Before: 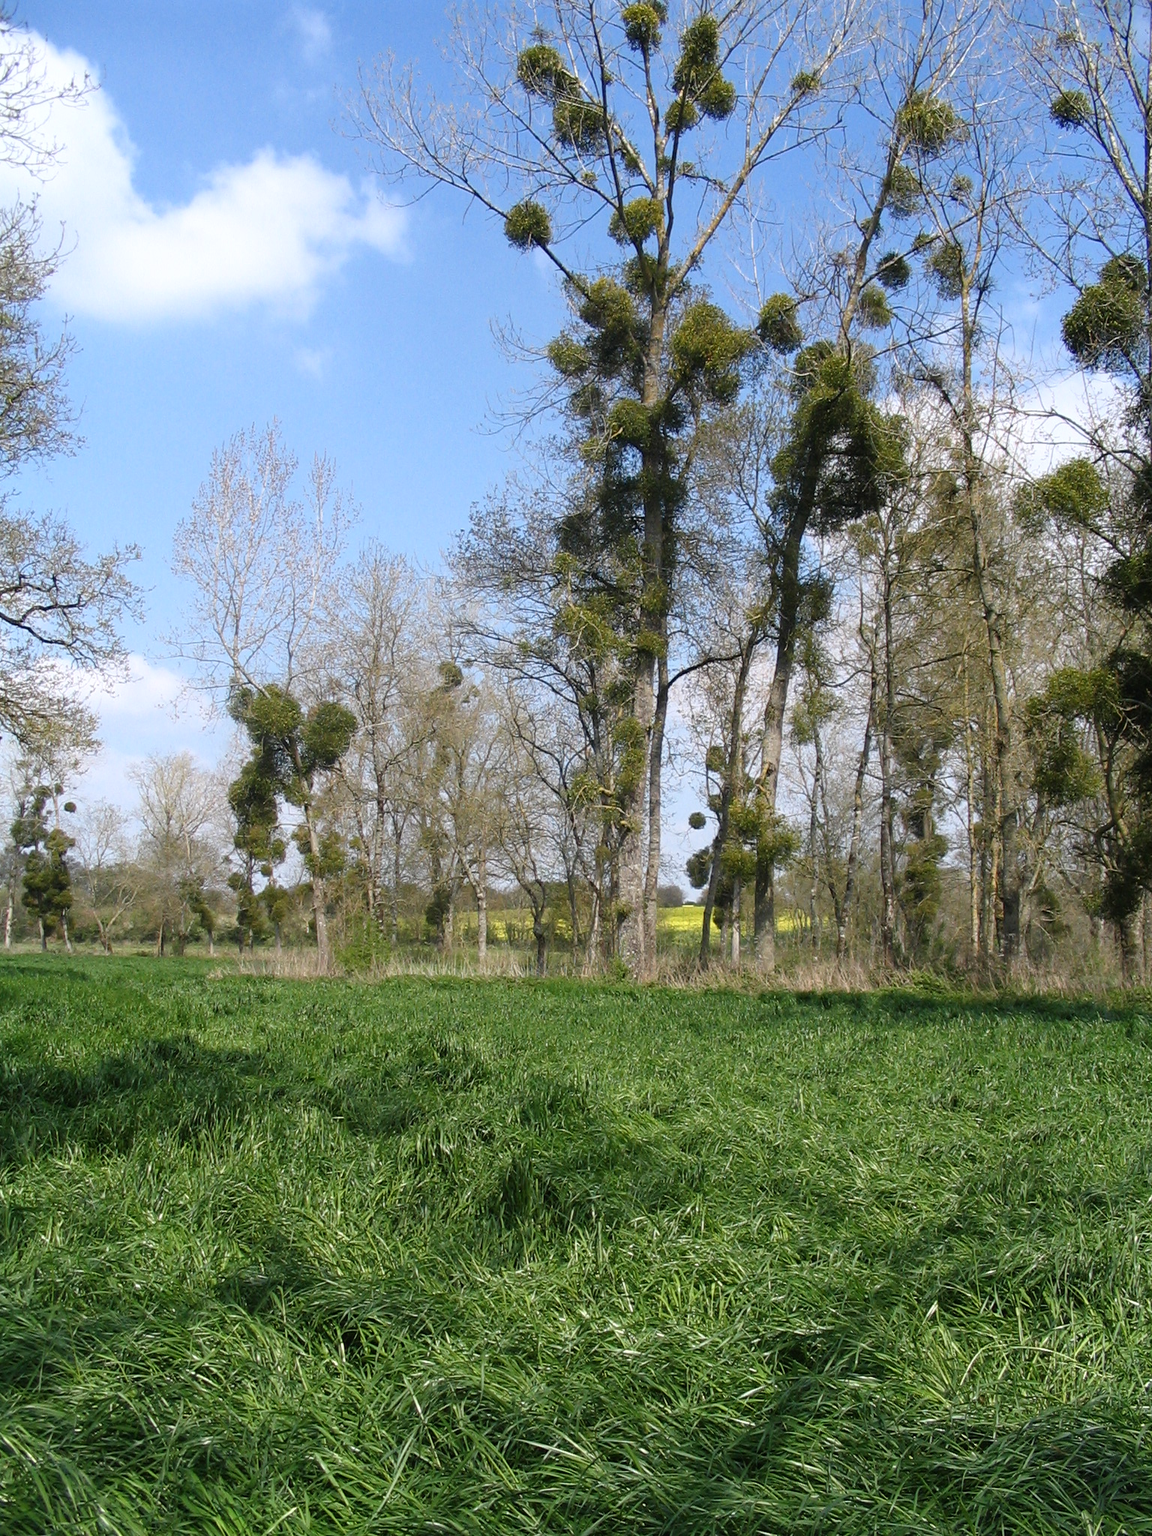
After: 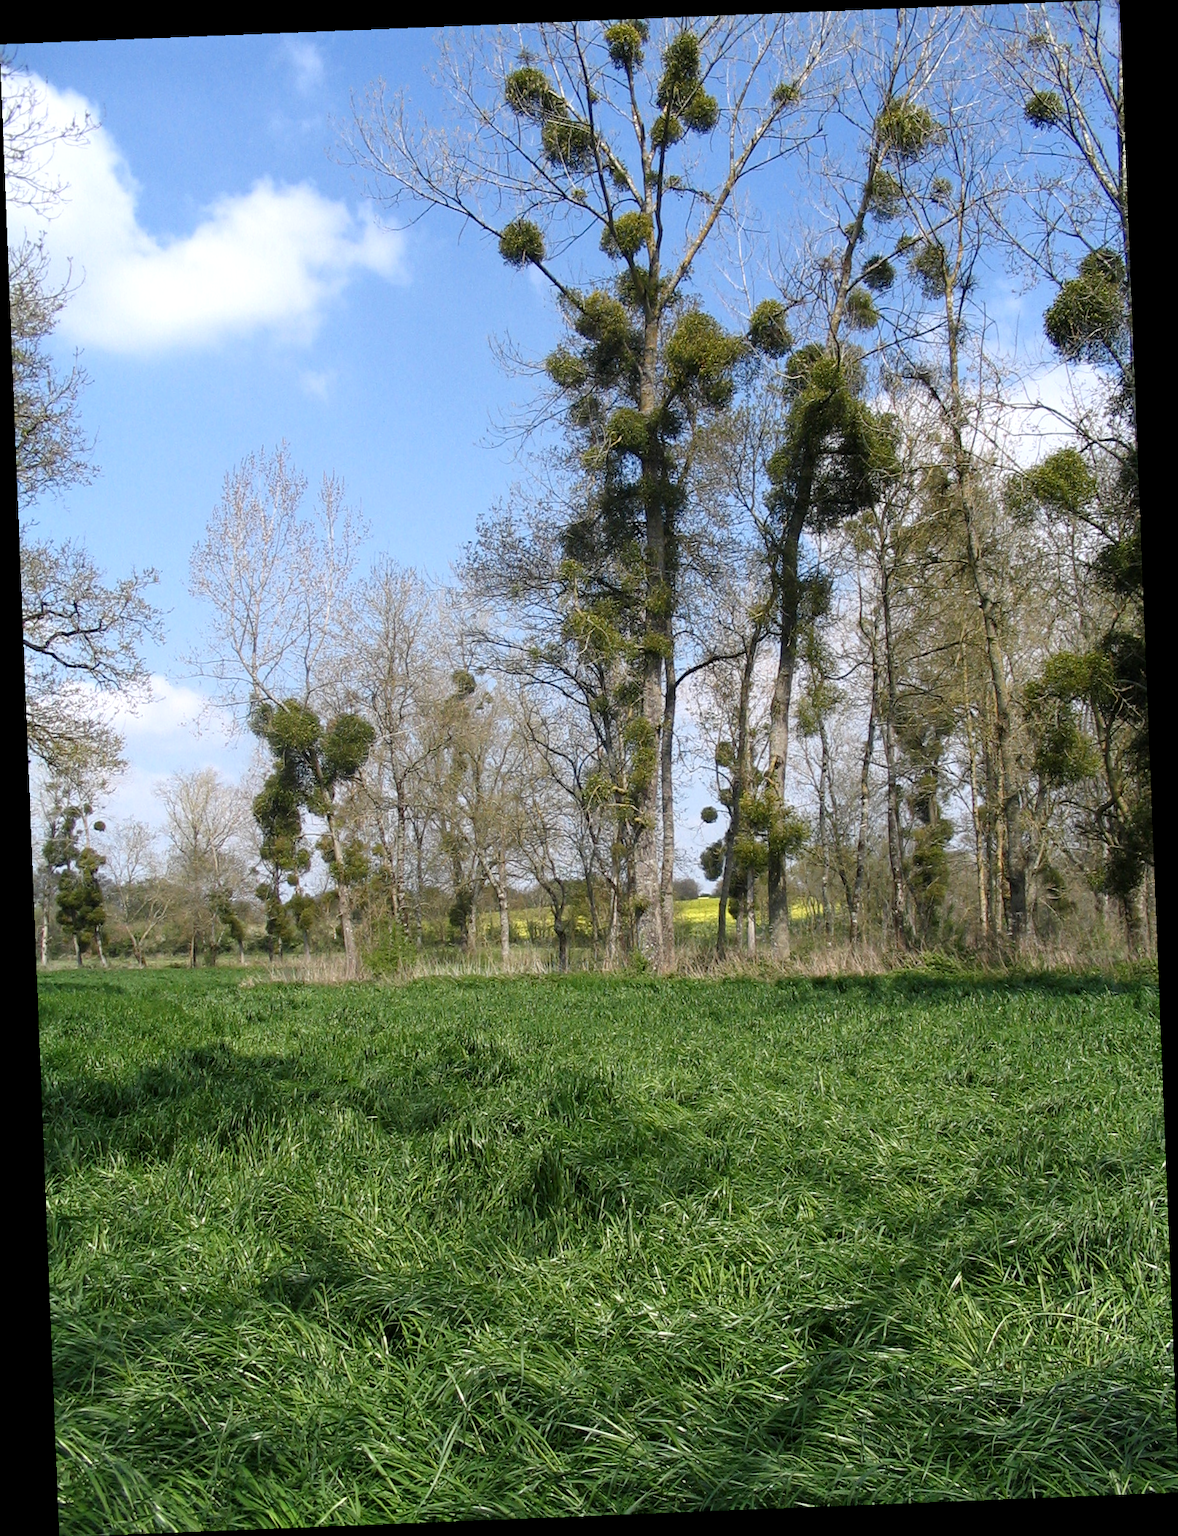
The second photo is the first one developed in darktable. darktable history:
rotate and perspective: rotation -2.29°, automatic cropping off
local contrast: highlights 100%, shadows 100%, detail 120%, midtone range 0.2
